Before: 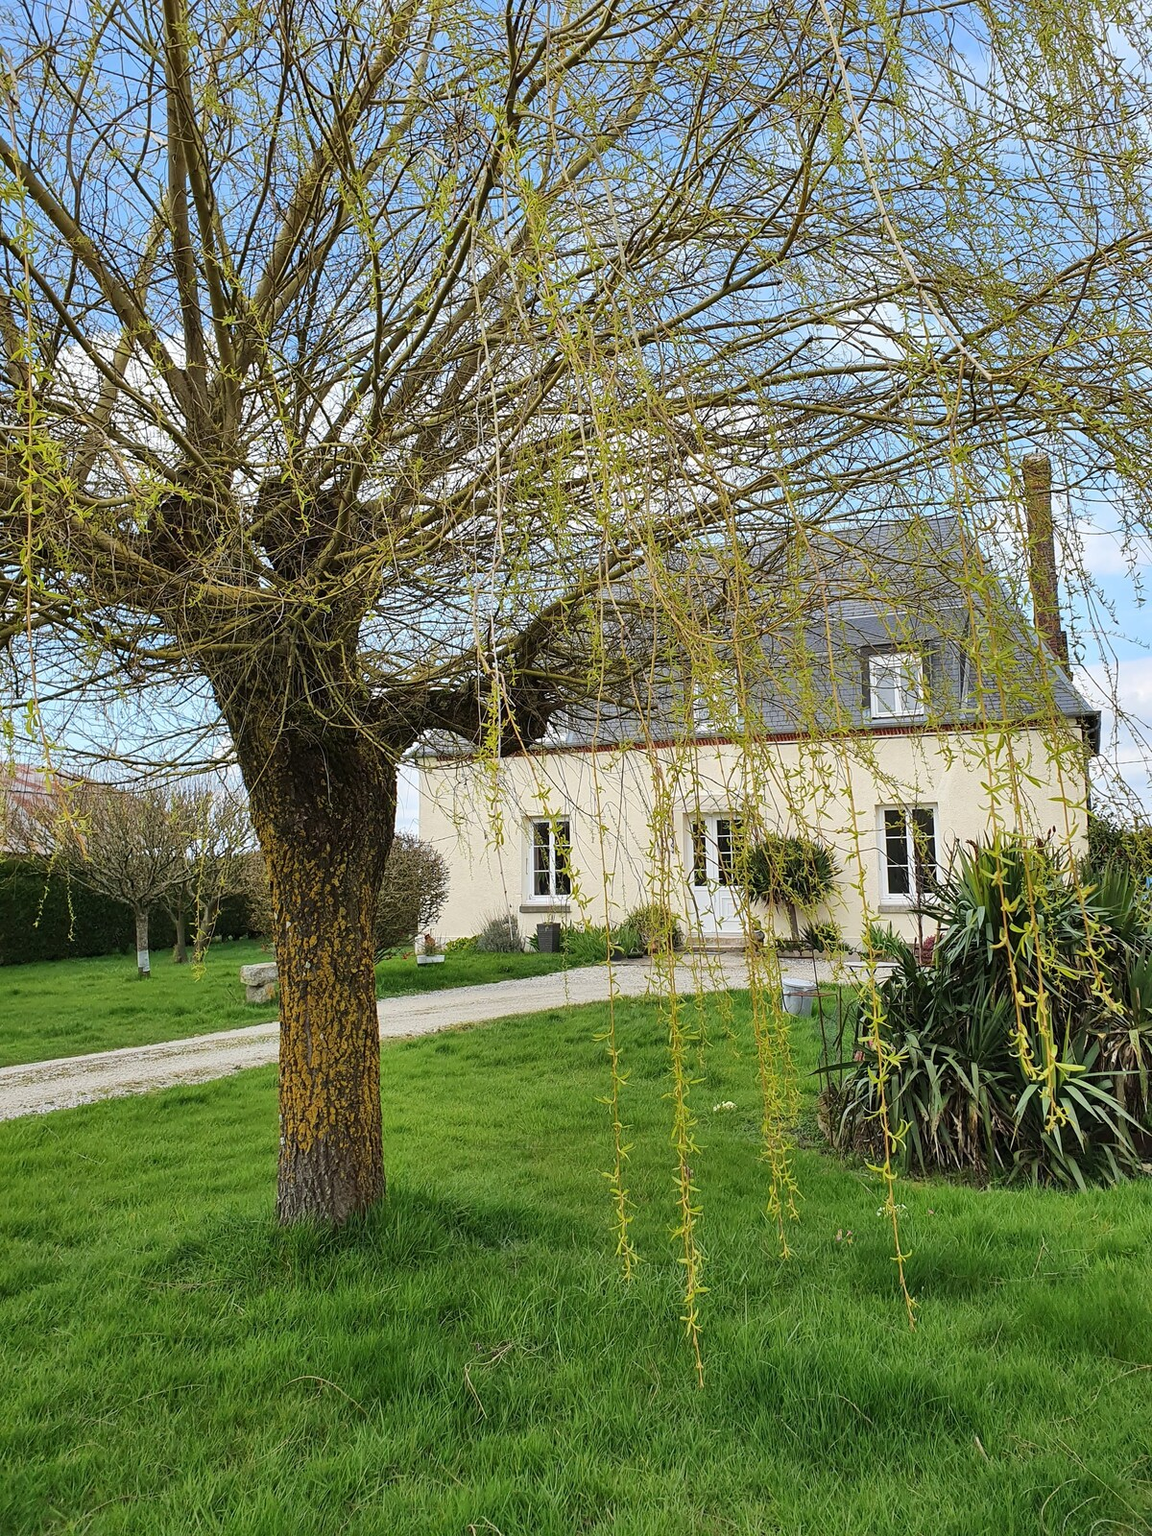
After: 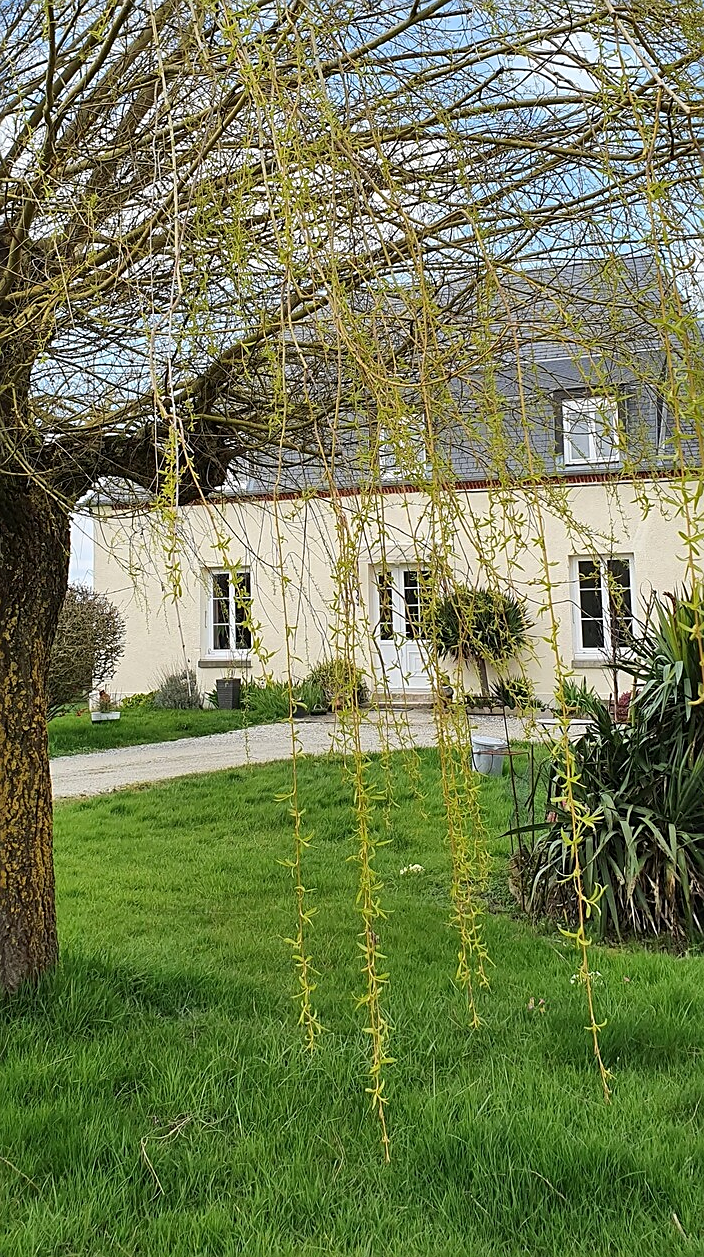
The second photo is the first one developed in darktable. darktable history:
crop and rotate: left 28.642%, top 17.723%, right 12.658%, bottom 3.691%
sharpen: on, module defaults
